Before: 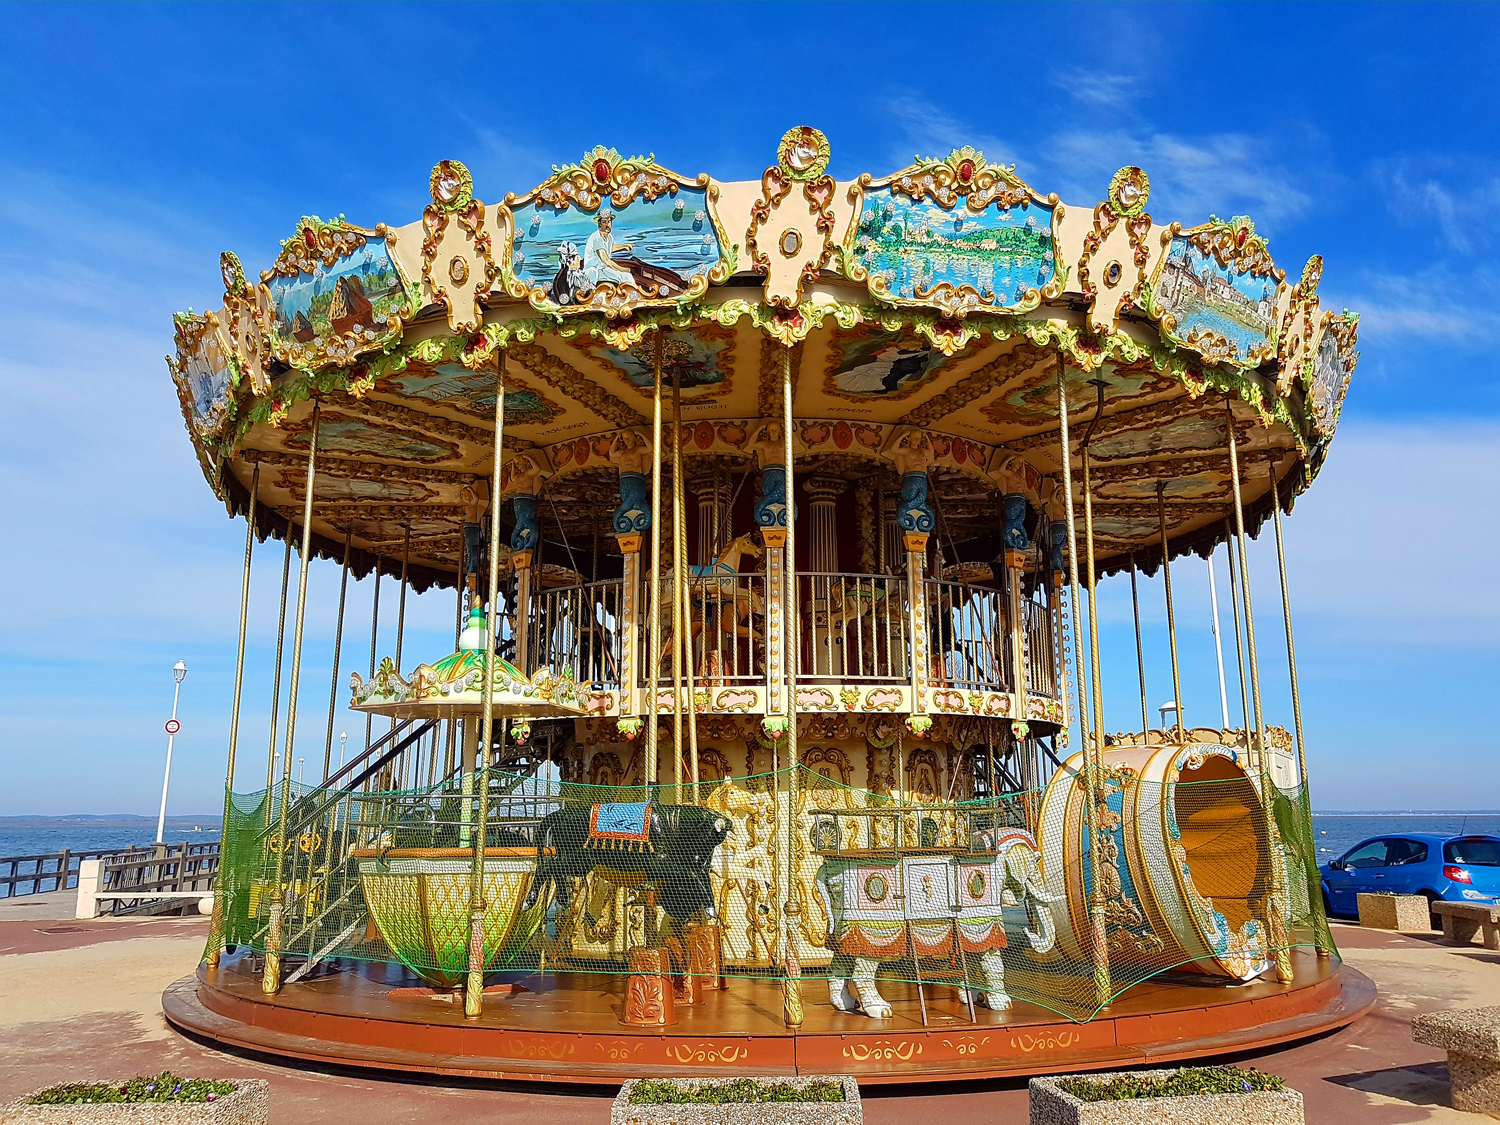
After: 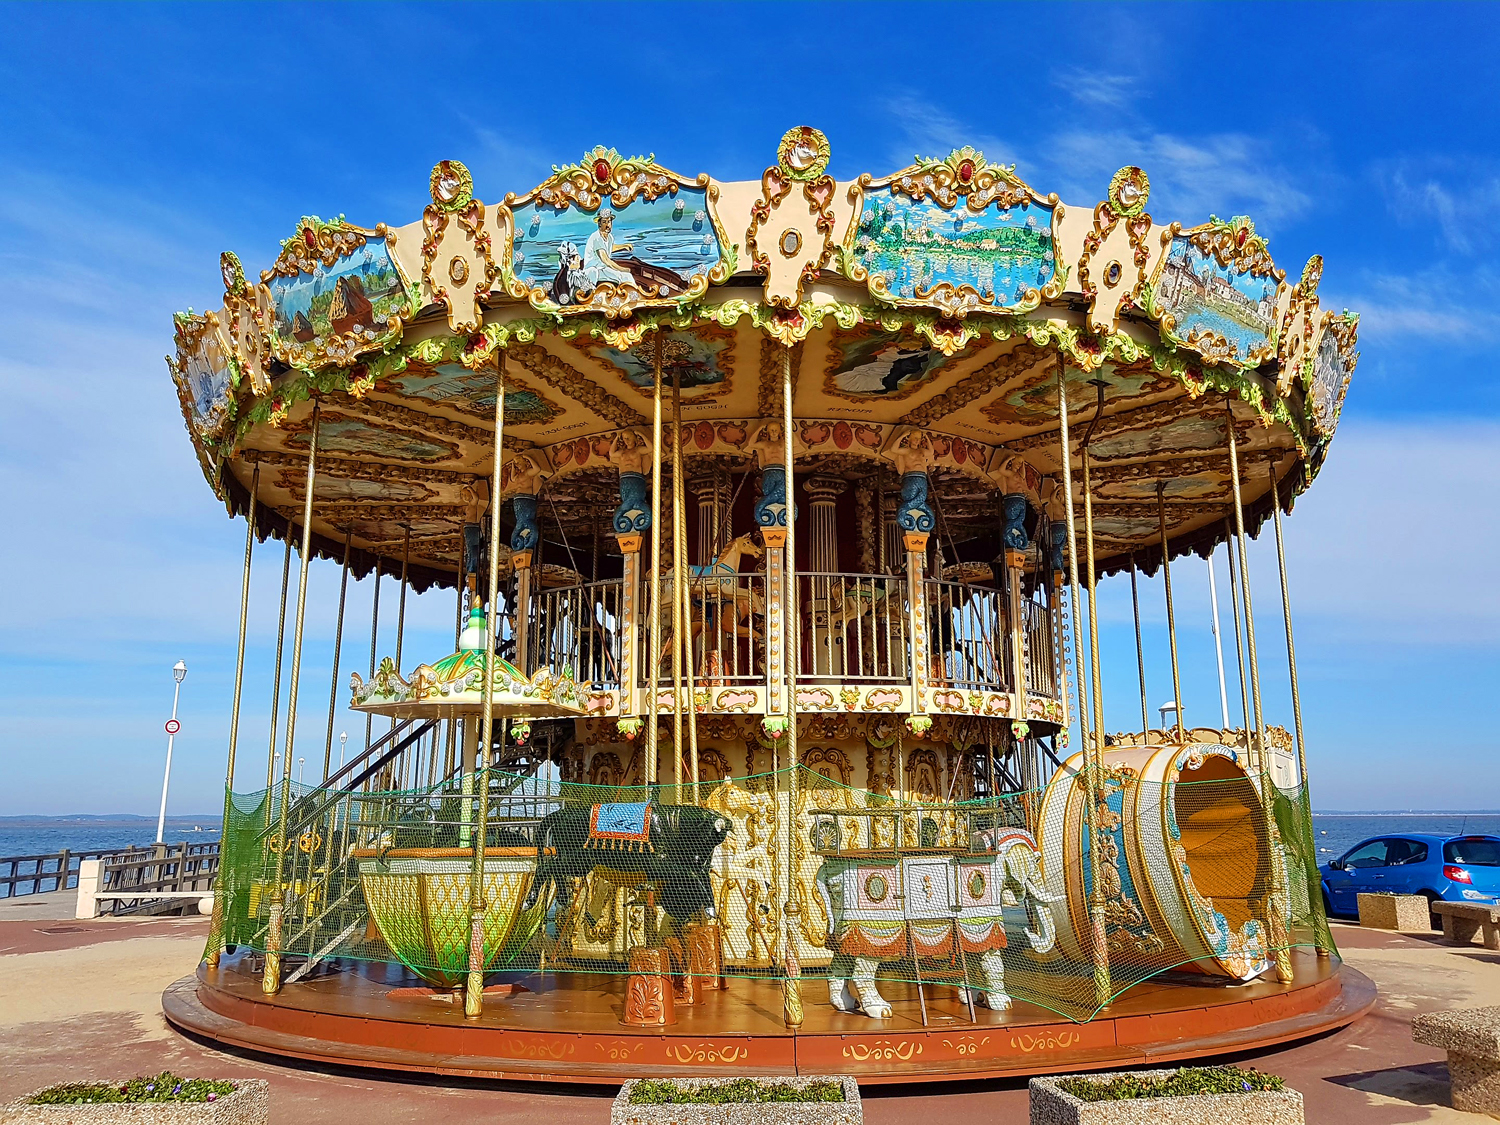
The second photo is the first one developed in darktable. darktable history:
shadows and highlights: shadows 76.68, highlights -26.16, soften with gaussian
